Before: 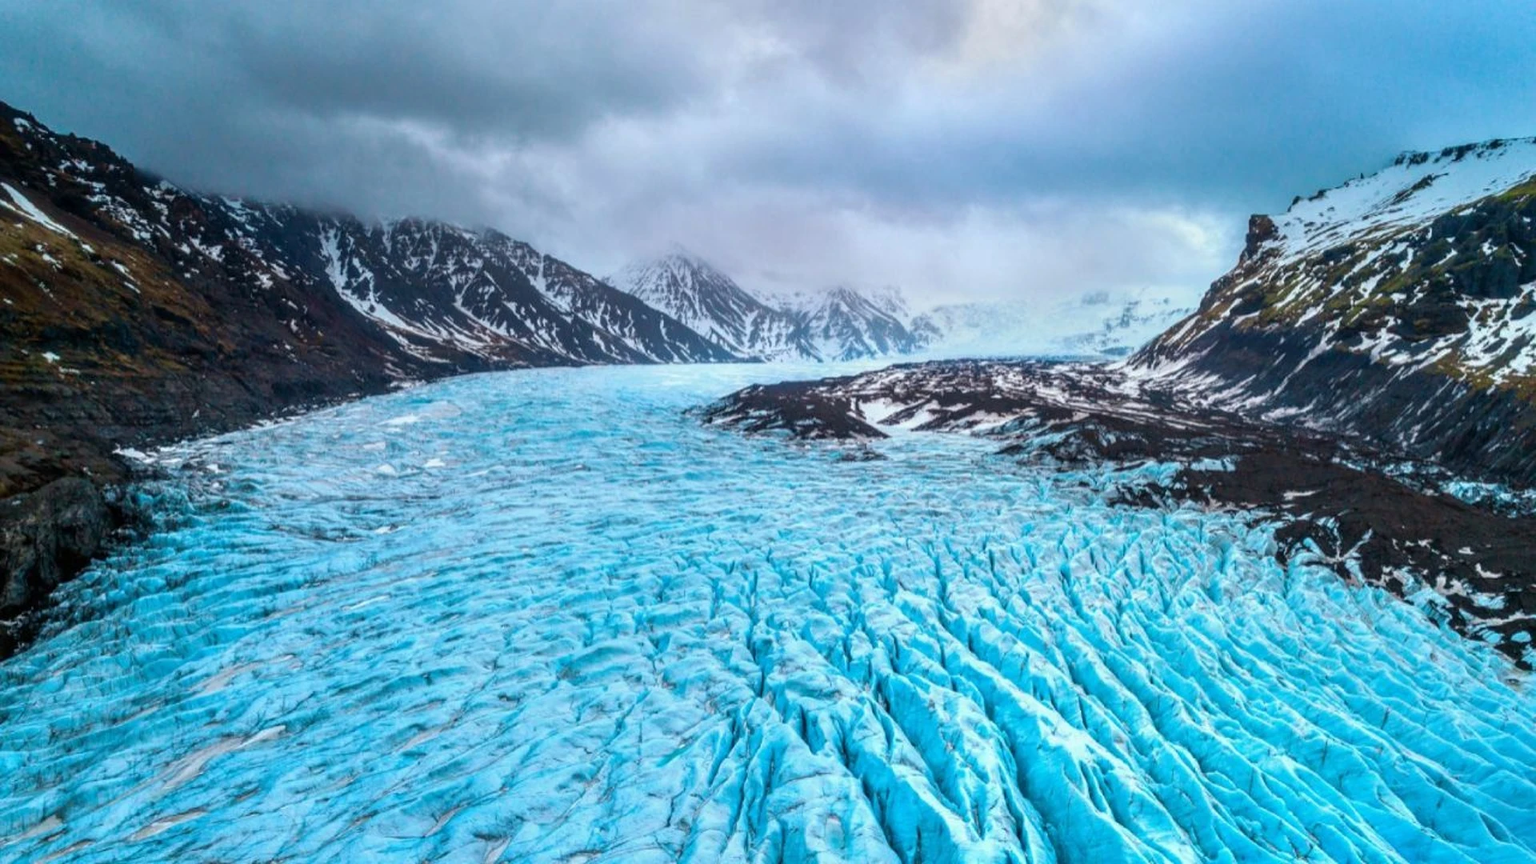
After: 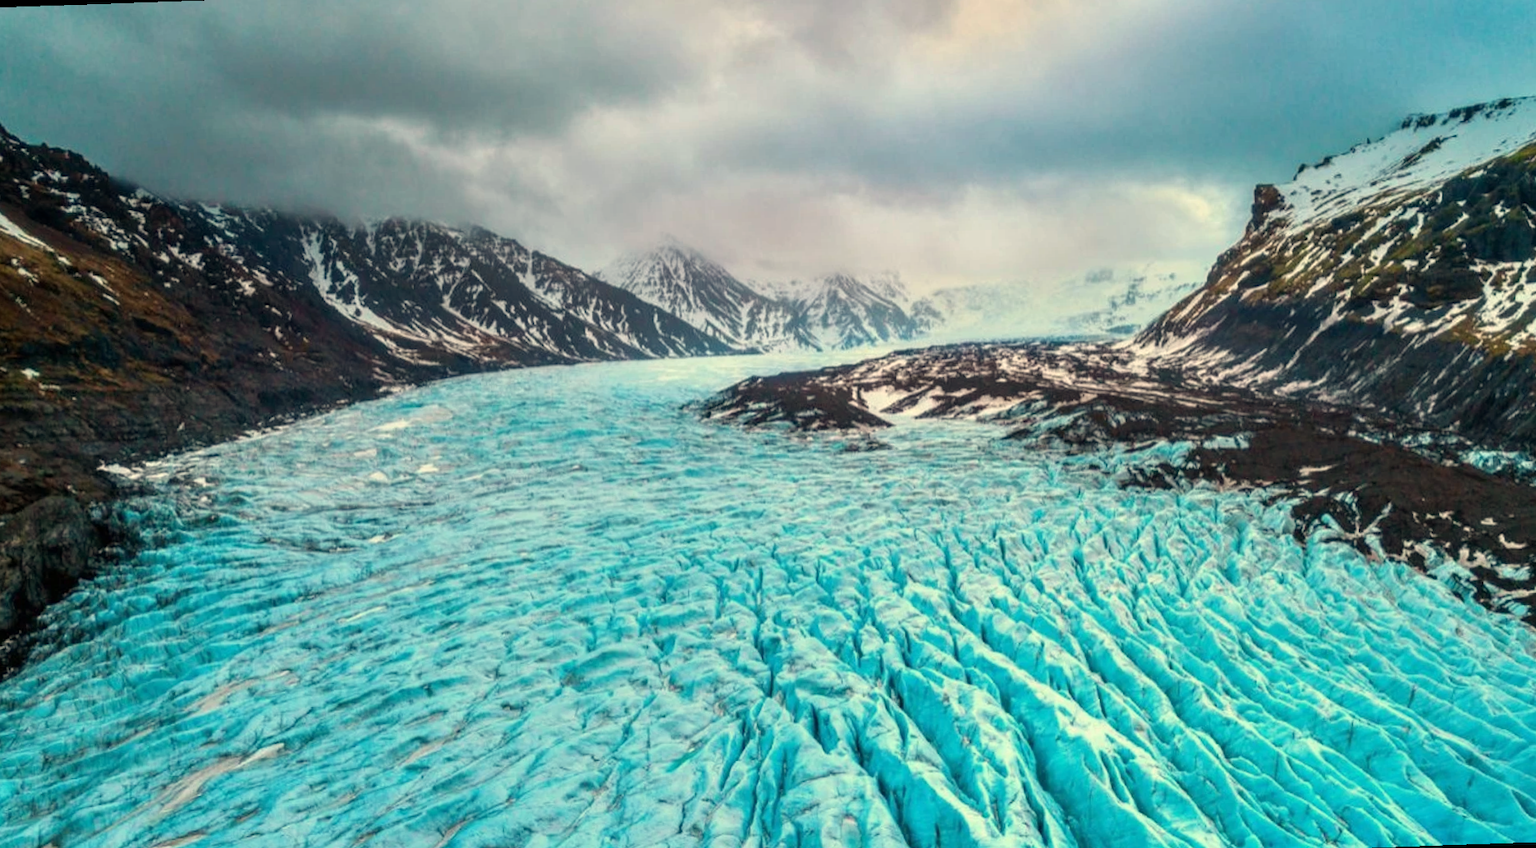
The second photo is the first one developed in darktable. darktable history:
rotate and perspective: rotation -2°, crop left 0.022, crop right 0.978, crop top 0.049, crop bottom 0.951
exposure: compensate highlight preservation false
white balance: red 1.123, blue 0.83
